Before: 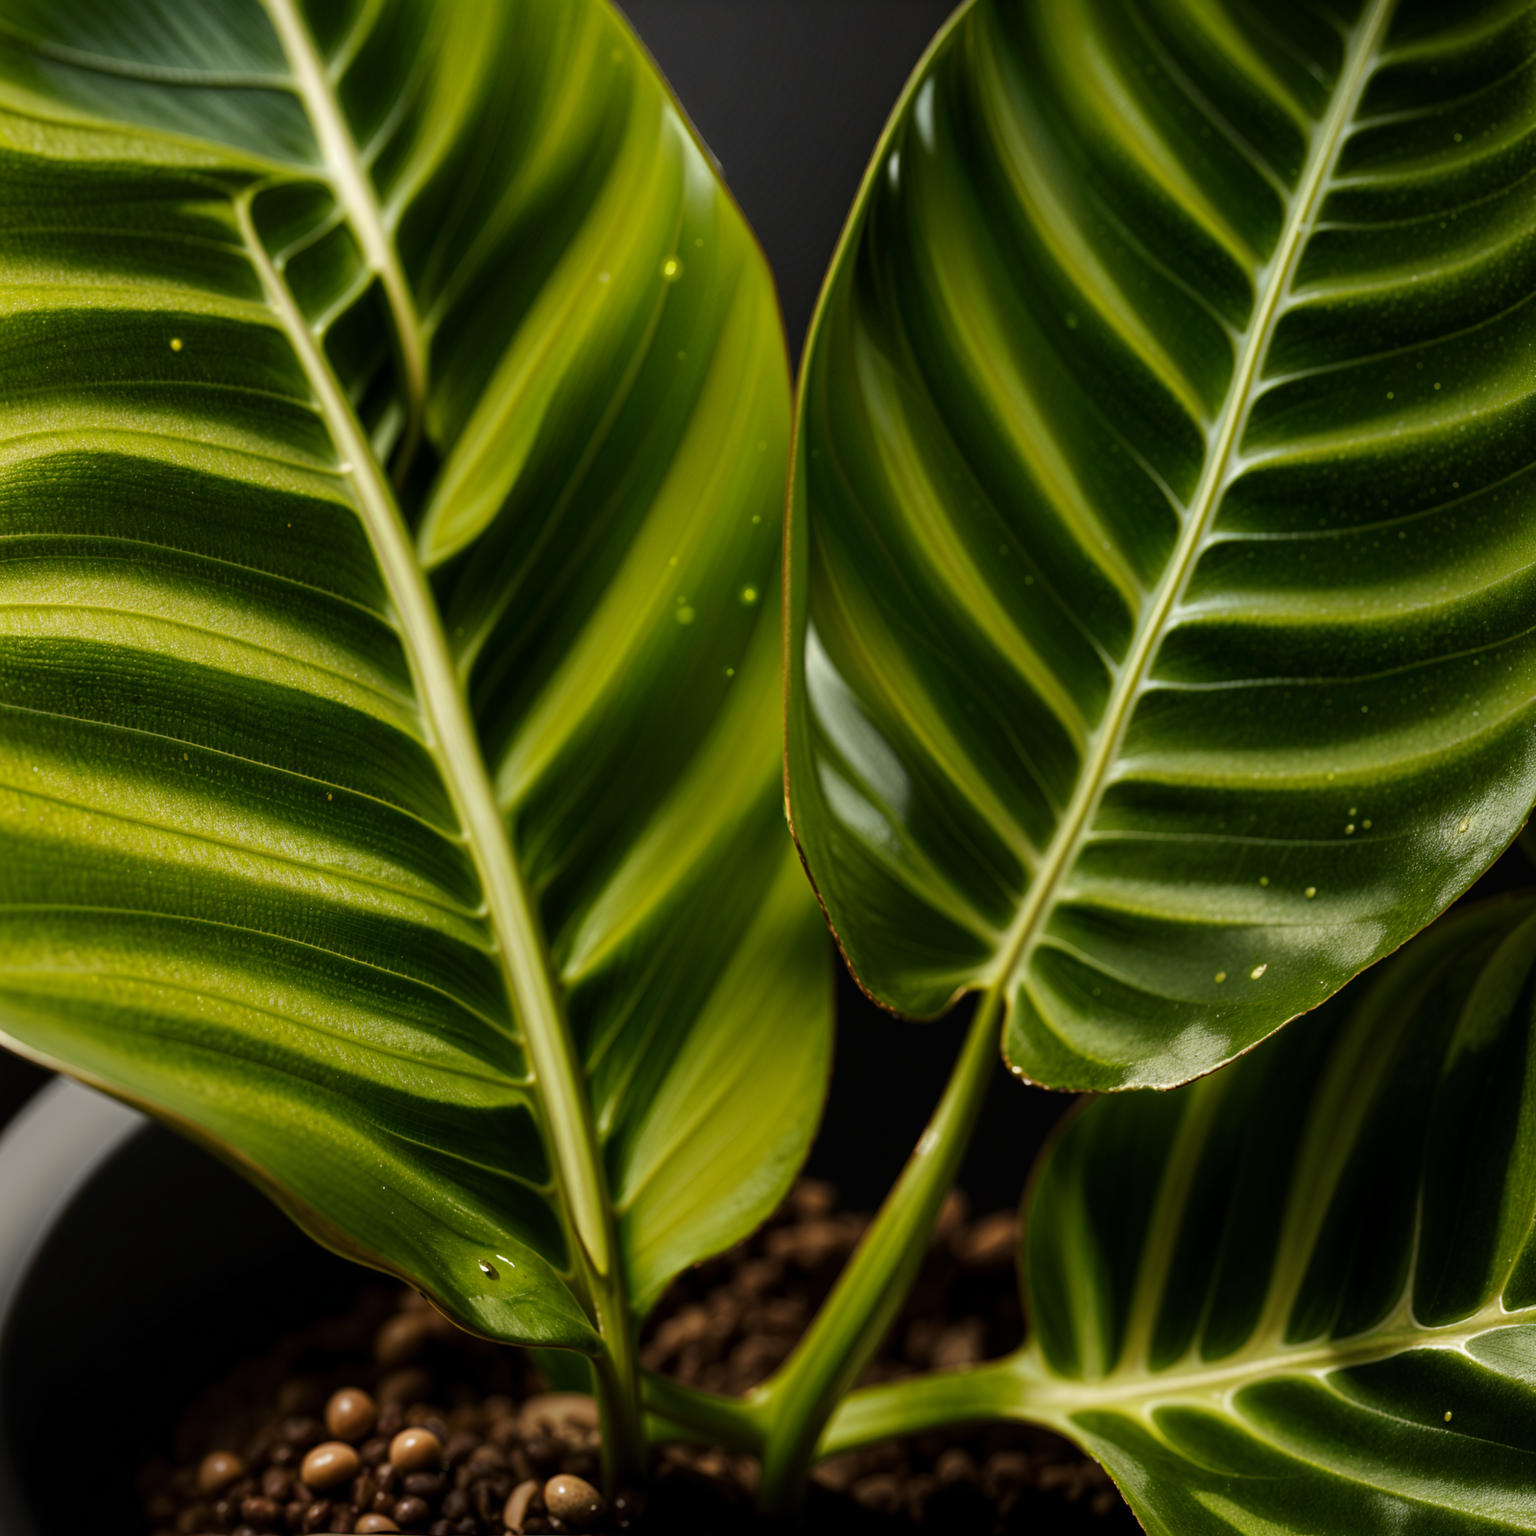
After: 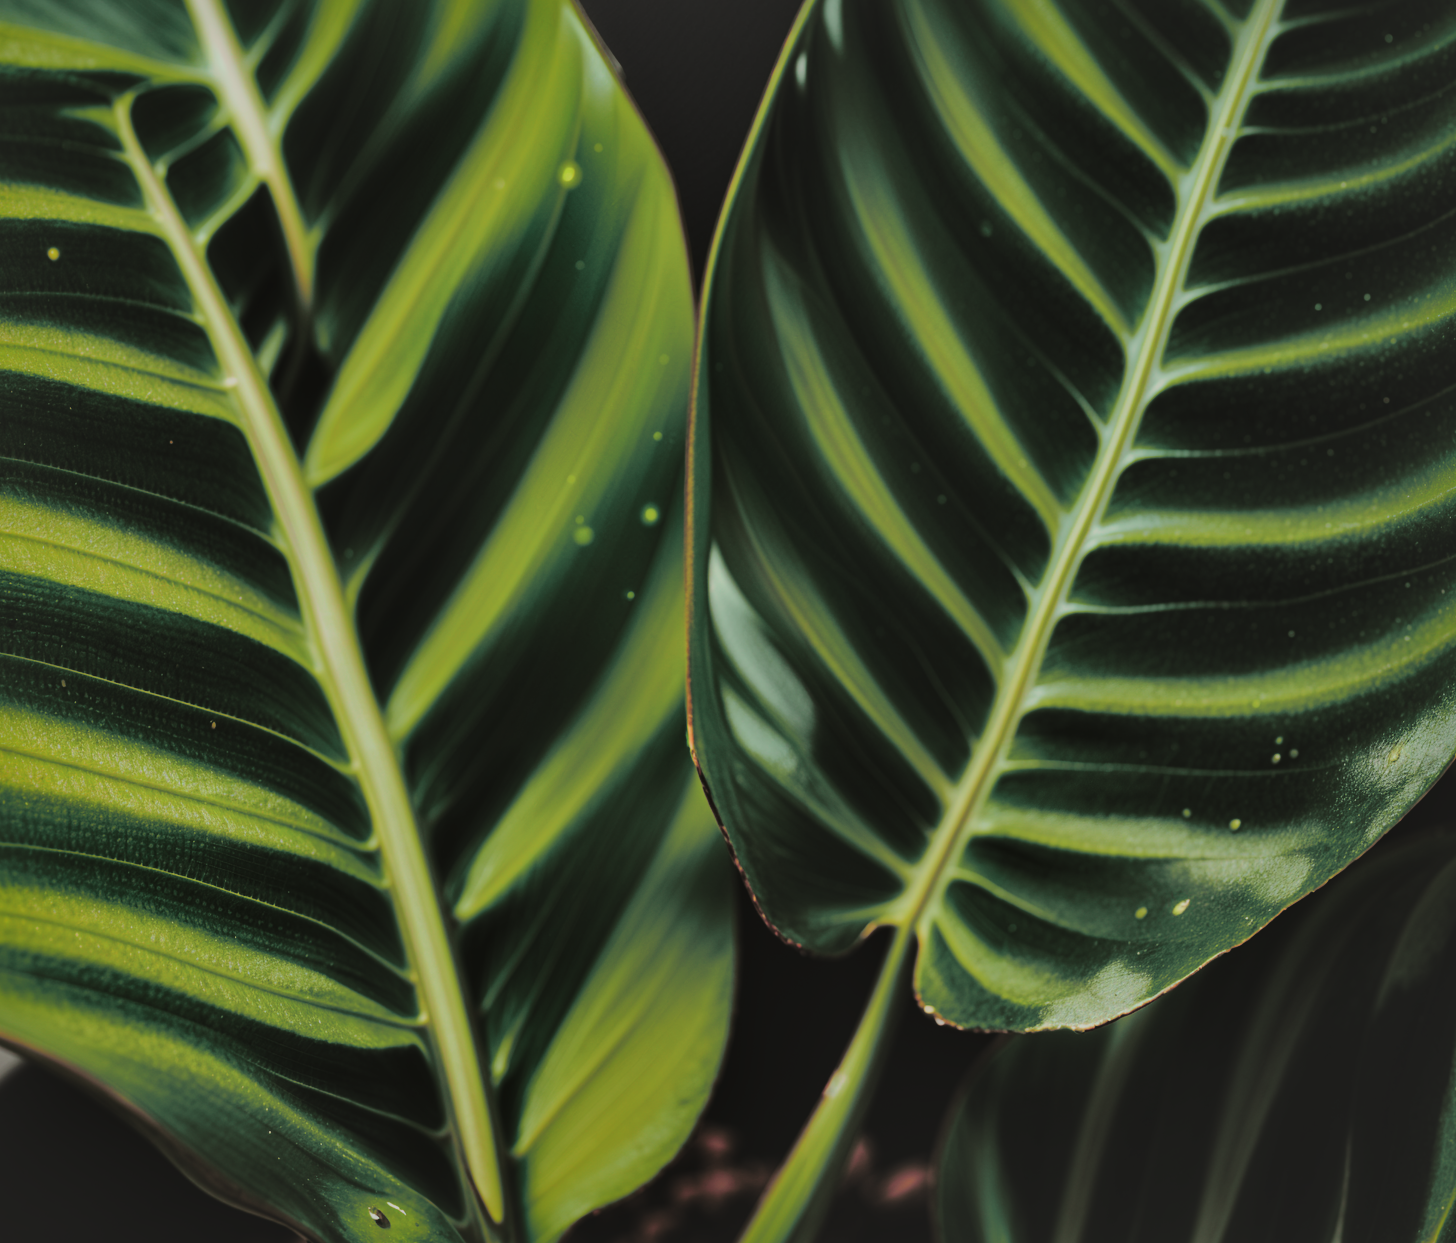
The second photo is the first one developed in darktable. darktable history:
local contrast: mode bilateral grid, contrast 70, coarseness 75, detail 180%, midtone range 0.2
crop: left 8.155%, top 6.611%, bottom 15.385%
filmic rgb: black relative exposure -4.42 EV, white relative exposure 6.58 EV, hardness 1.85, contrast 0.5
color balance: contrast 10%
exposure: black level correction -0.005, exposure 0.054 EV, compensate highlight preservation false
rgb curve: curves: ch0 [(0, 0.186) (0.314, 0.284) (0.775, 0.708) (1, 1)], compensate middle gray true, preserve colors none
tone curve: curves: ch0 [(0, 0) (0.059, 0.027) (0.162, 0.125) (0.304, 0.279) (0.547, 0.532) (0.828, 0.815) (1, 0.983)]; ch1 [(0, 0) (0.23, 0.166) (0.34, 0.308) (0.371, 0.337) (0.429, 0.411) (0.477, 0.462) (0.499, 0.498) (0.529, 0.537) (0.559, 0.582) (0.743, 0.798) (1, 1)]; ch2 [(0, 0) (0.431, 0.414) (0.498, 0.503) (0.524, 0.528) (0.568, 0.546) (0.6, 0.597) (0.634, 0.645) (0.728, 0.742) (1, 1)], color space Lab, independent channels, preserve colors none
